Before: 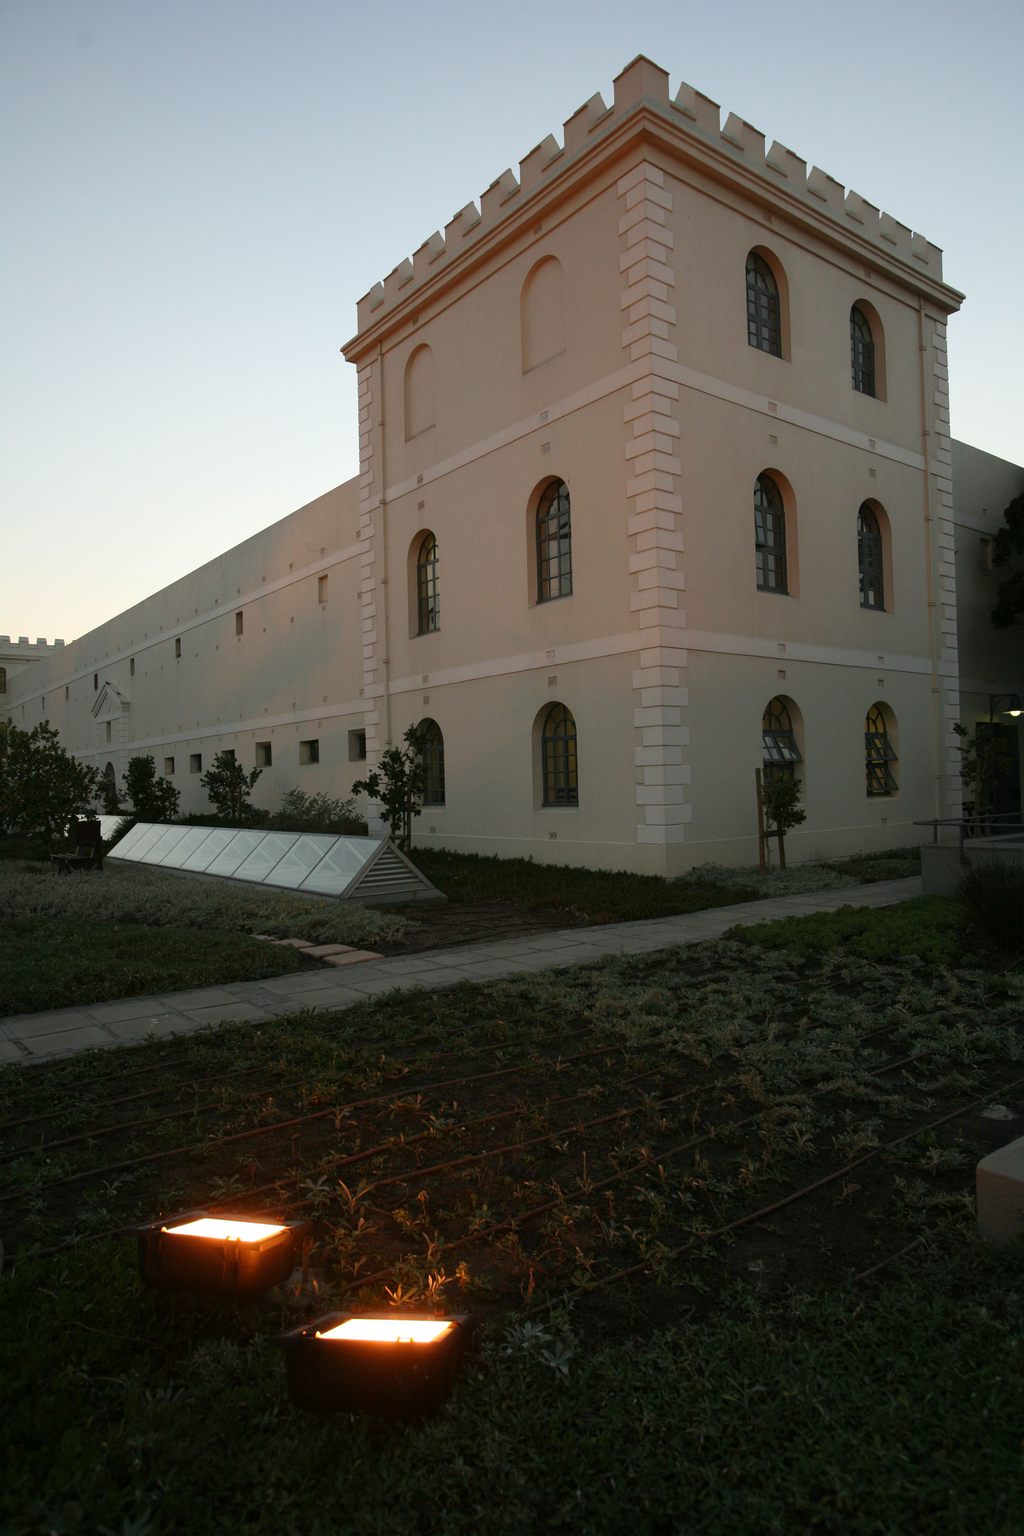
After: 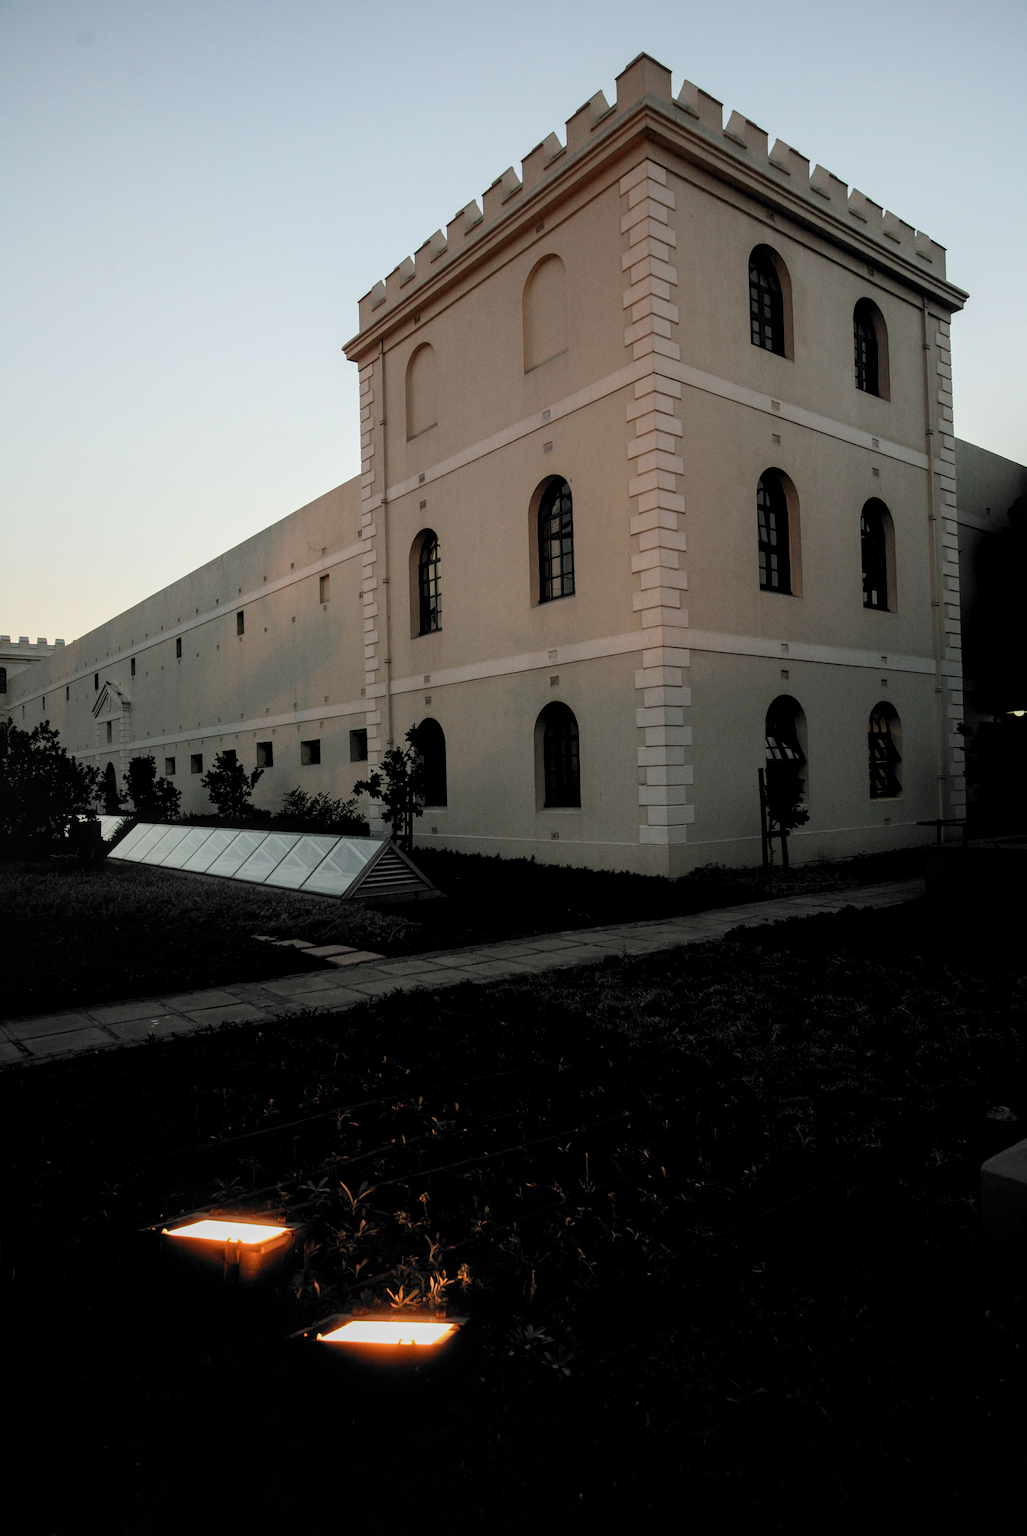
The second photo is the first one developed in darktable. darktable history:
local contrast: on, module defaults
crop: top 0.18%, bottom 0.145%
filmic rgb: black relative exposure -5.13 EV, white relative exposure 3.55 EV, hardness 3.19, contrast 1.395, highlights saturation mix -28.88%, color science v6 (2022)
